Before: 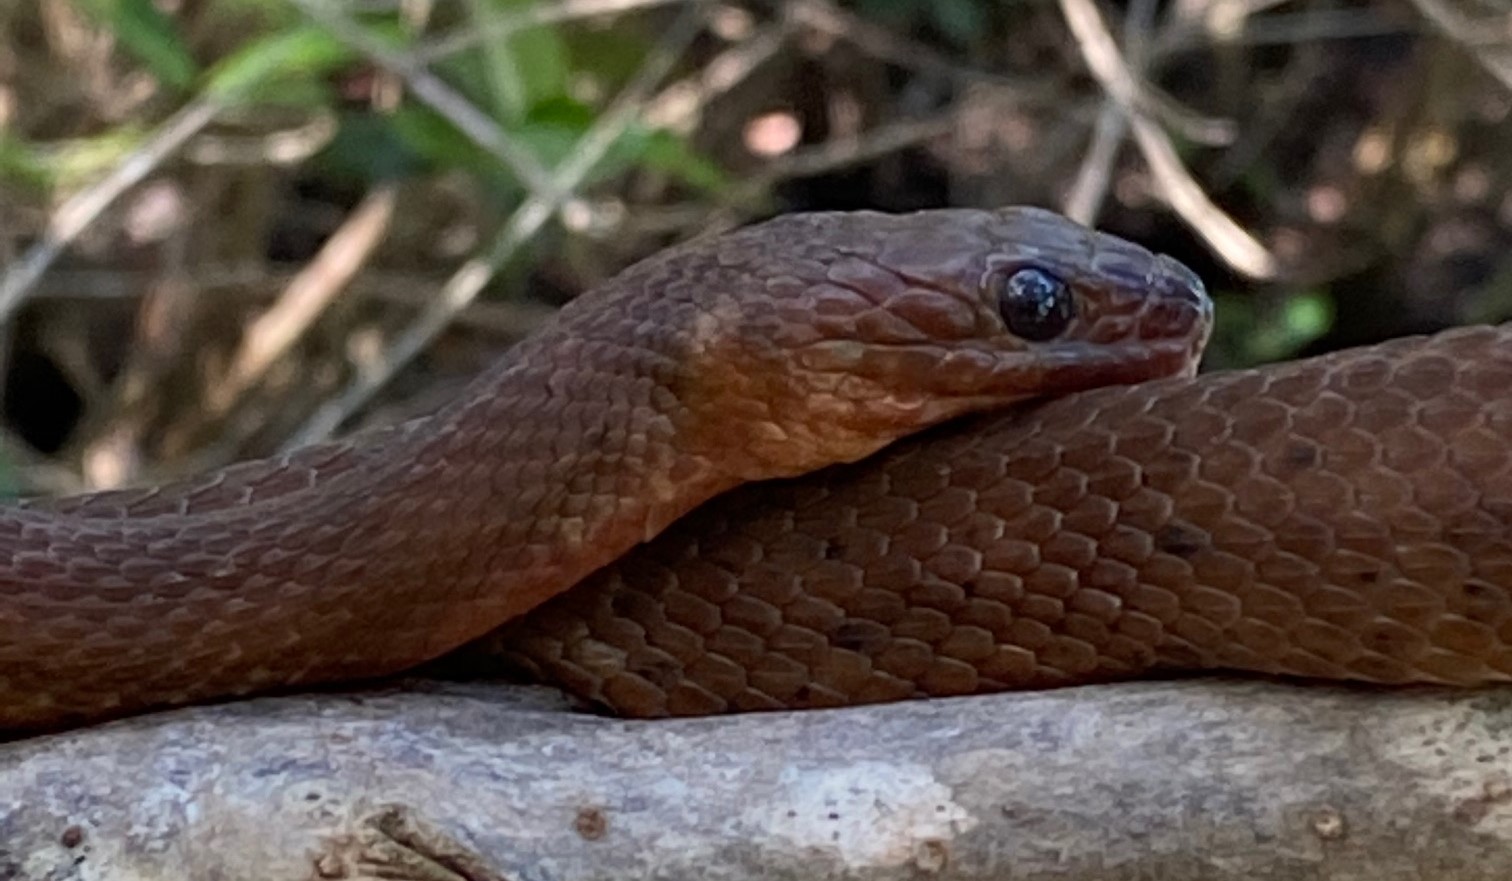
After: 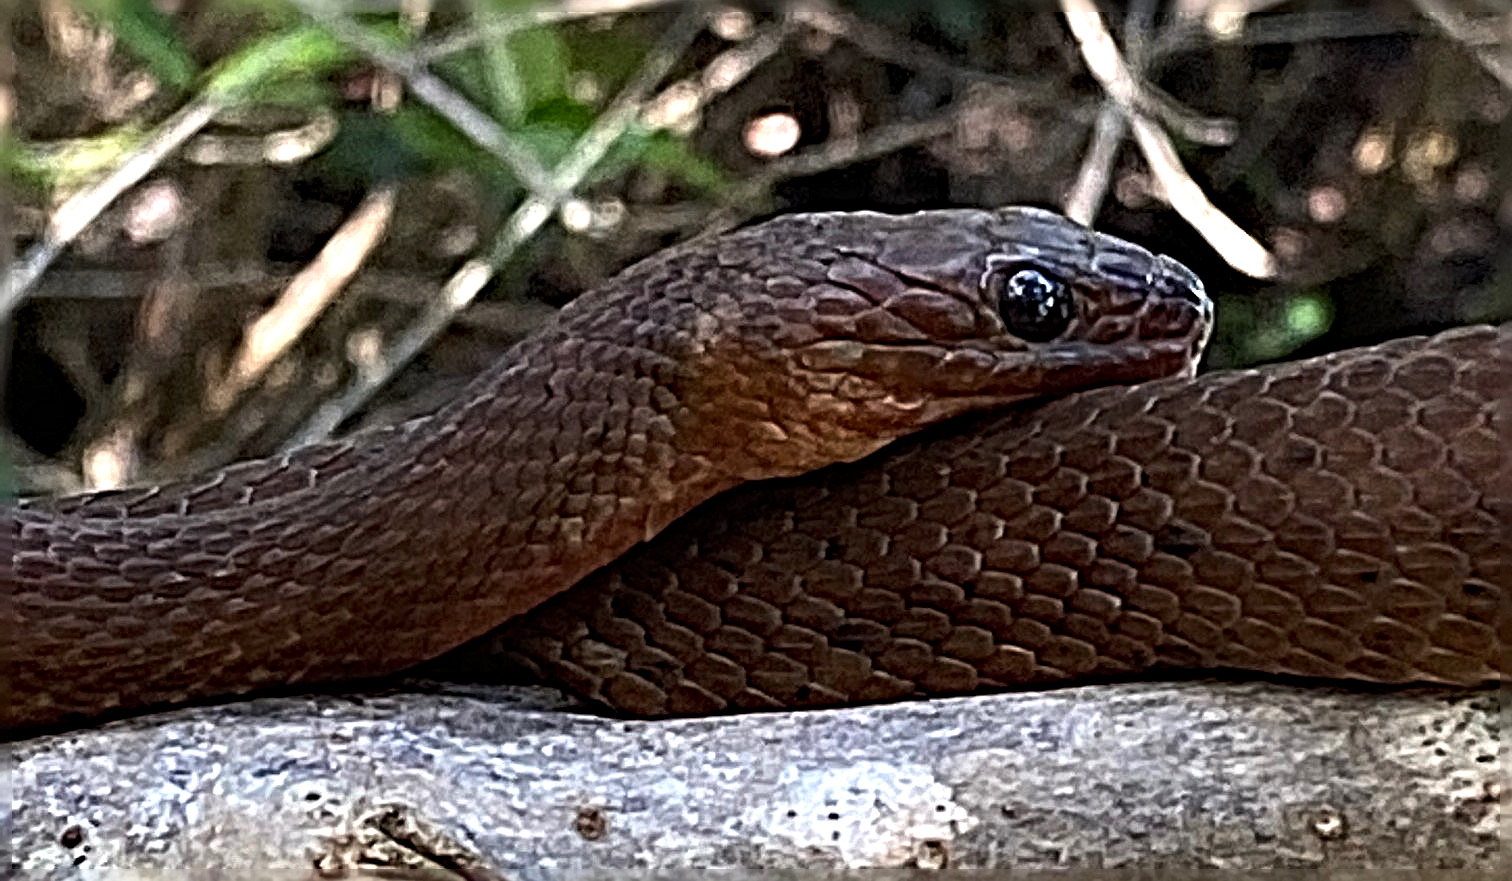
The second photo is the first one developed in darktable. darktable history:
tone equalizer: -8 EV -0.711 EV, -7 EV -0.665 EV, -6 EV -0.604 EV, -5 EV -0.385 EV, -3 EV 0.383 EV, -2 EV 0.6 EV, -1 EV 0.697 EV, +0 EV 0.757 EV, edges refinement/feathering 500, mask exposure compensation -1.57 EV, preserve details guided filter
sharpen: radius 6.3, amount 1.801, threshold 0.011
